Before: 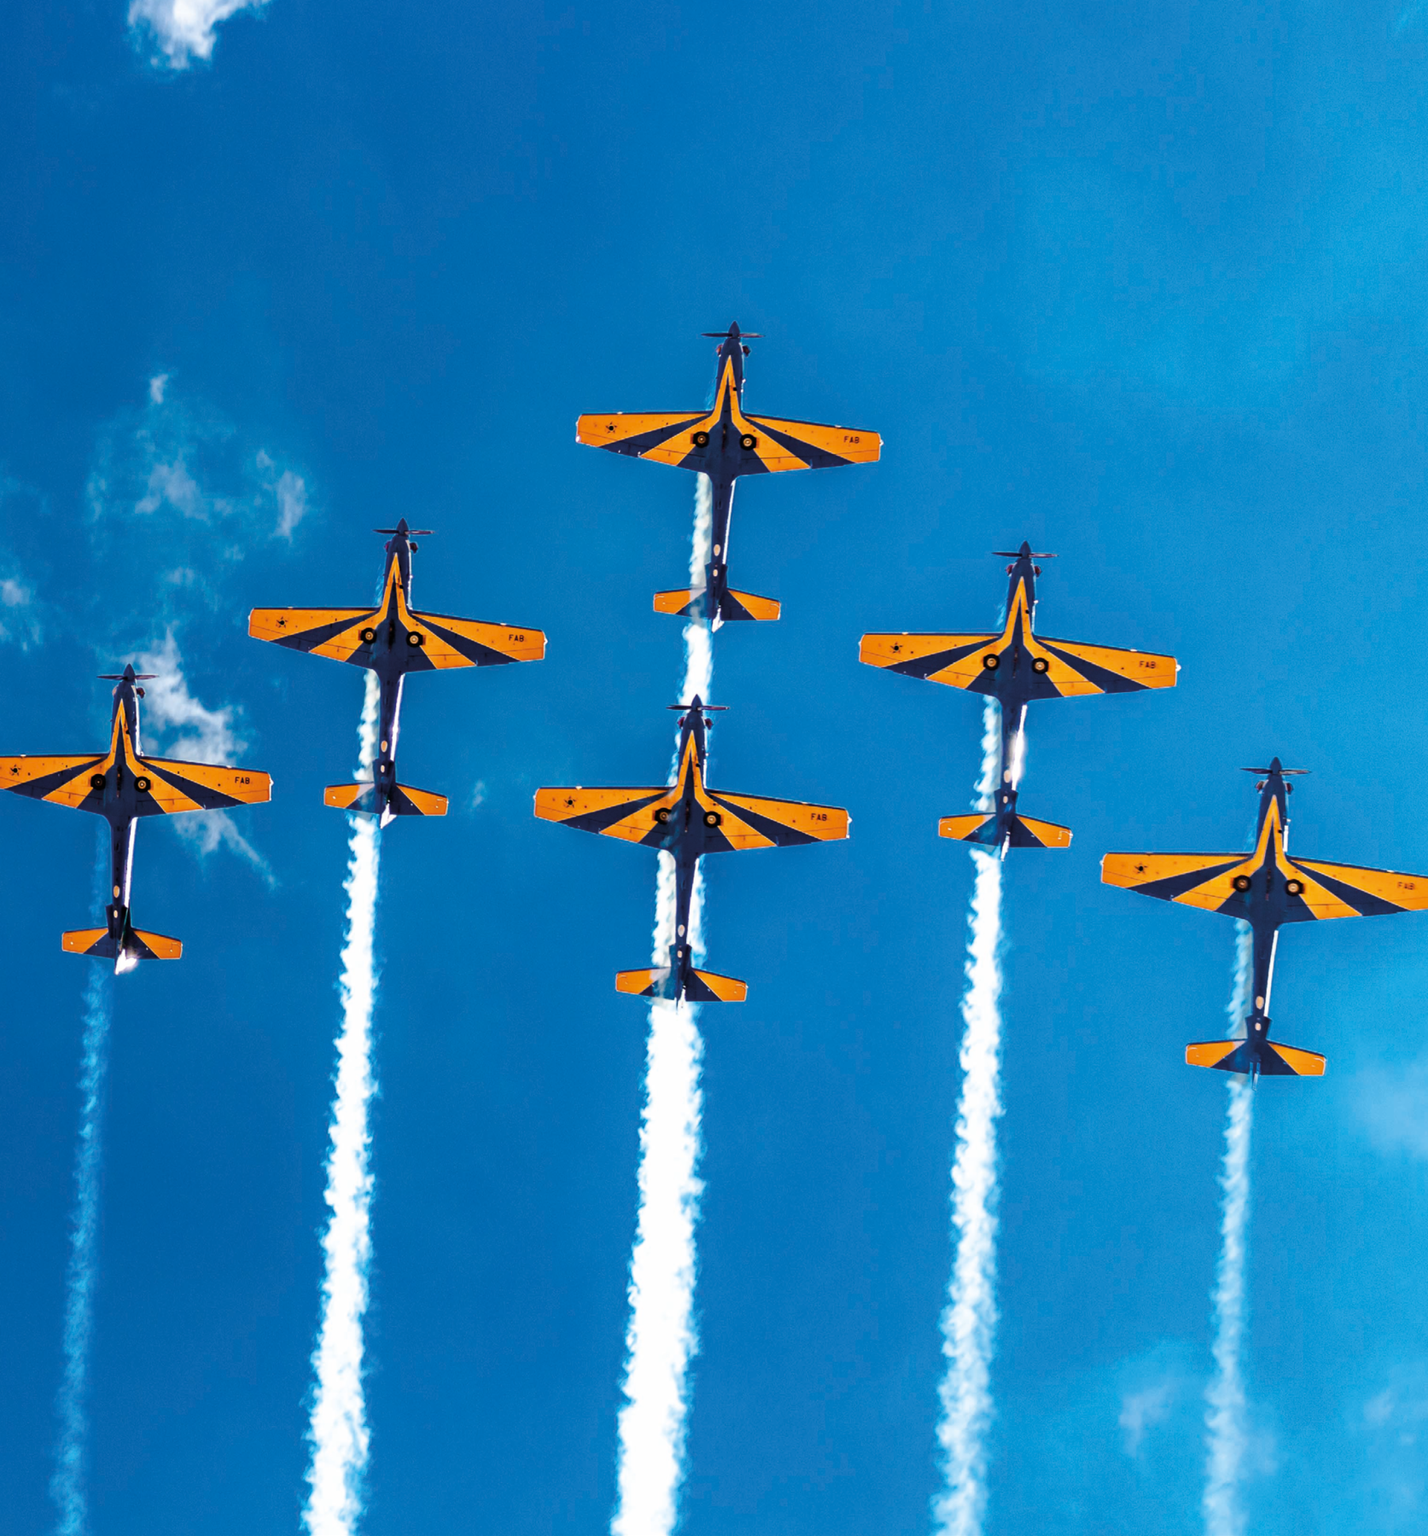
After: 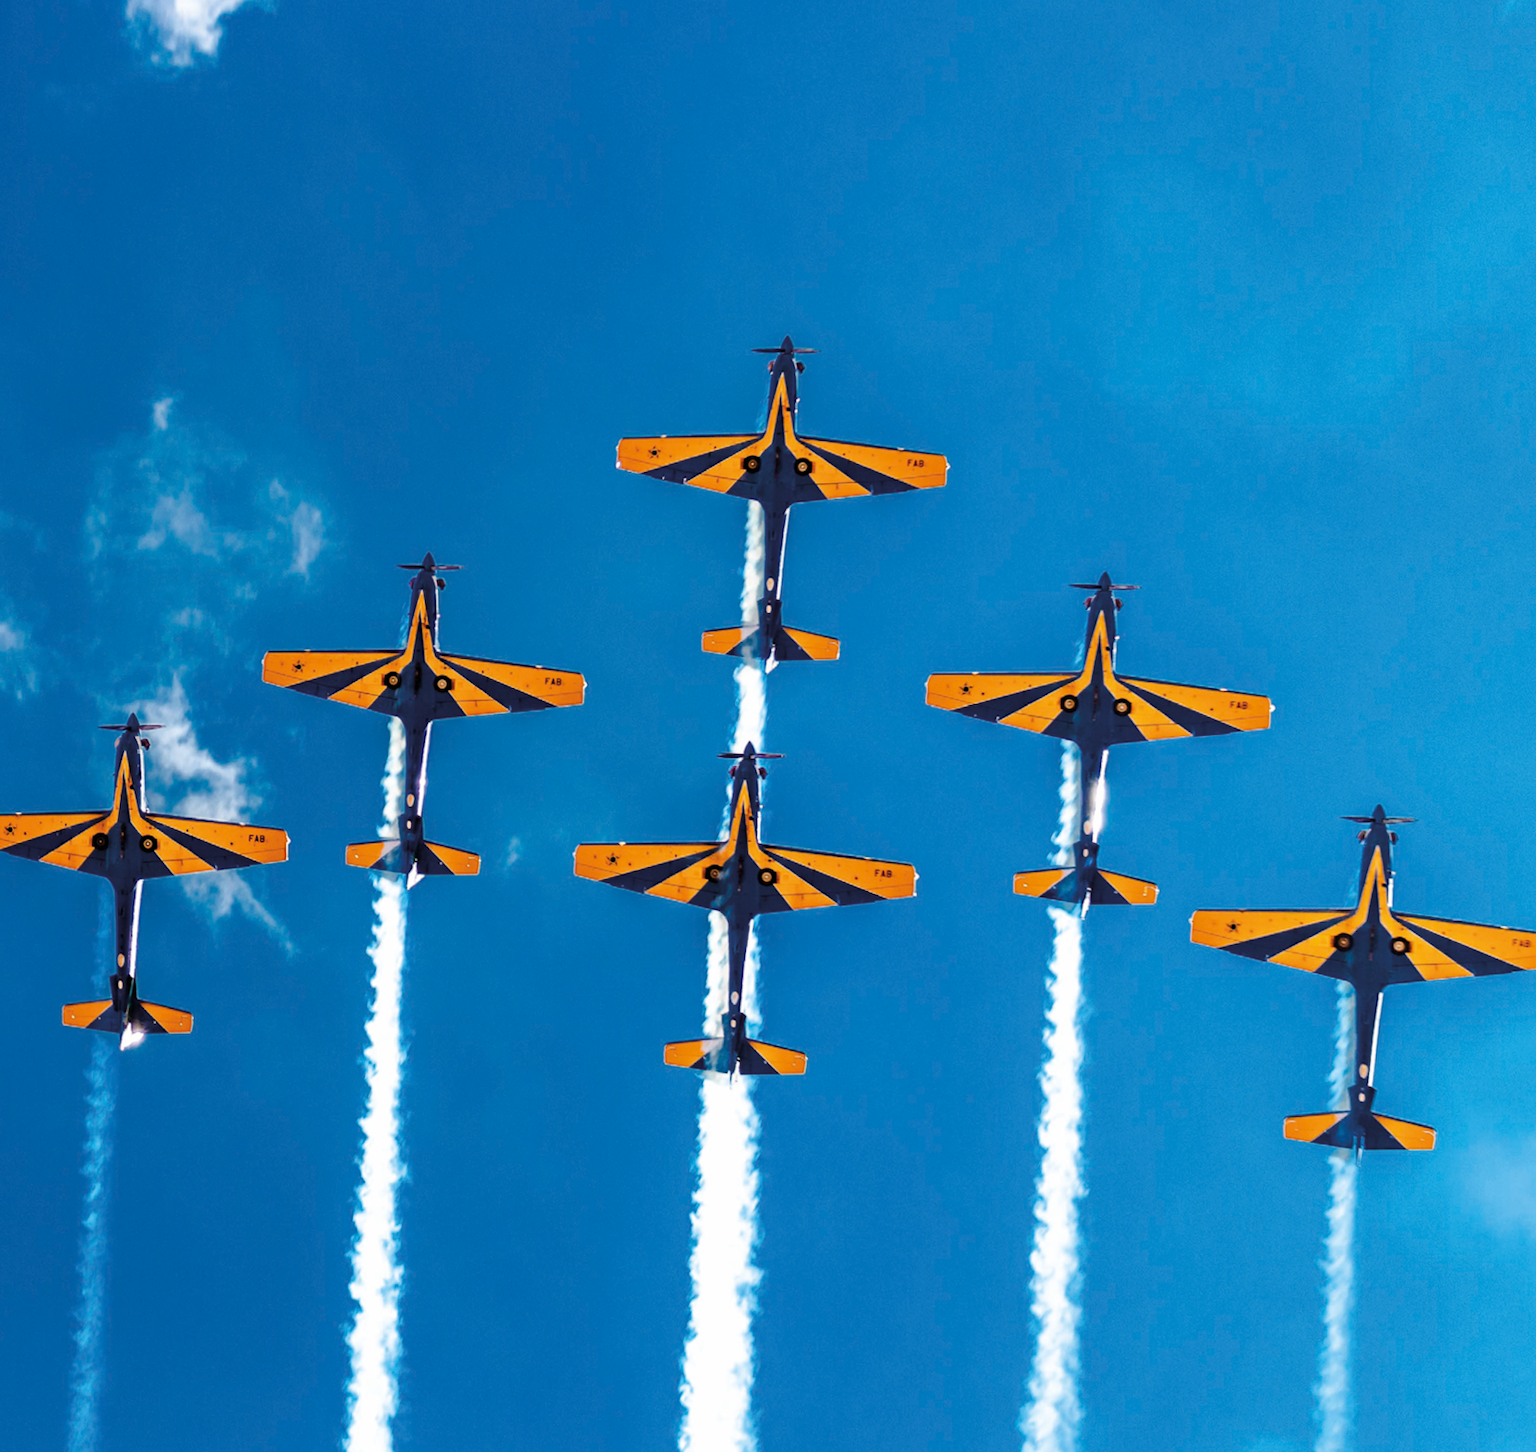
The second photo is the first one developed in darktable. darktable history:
crop and rotate: top 0%, bottom 11.49%
rotate and perspective: rotation -0.45°, automatic cropping original format, crop left 0.008, crop right 0.992, crop top 0.012, crop bottom 0.988
